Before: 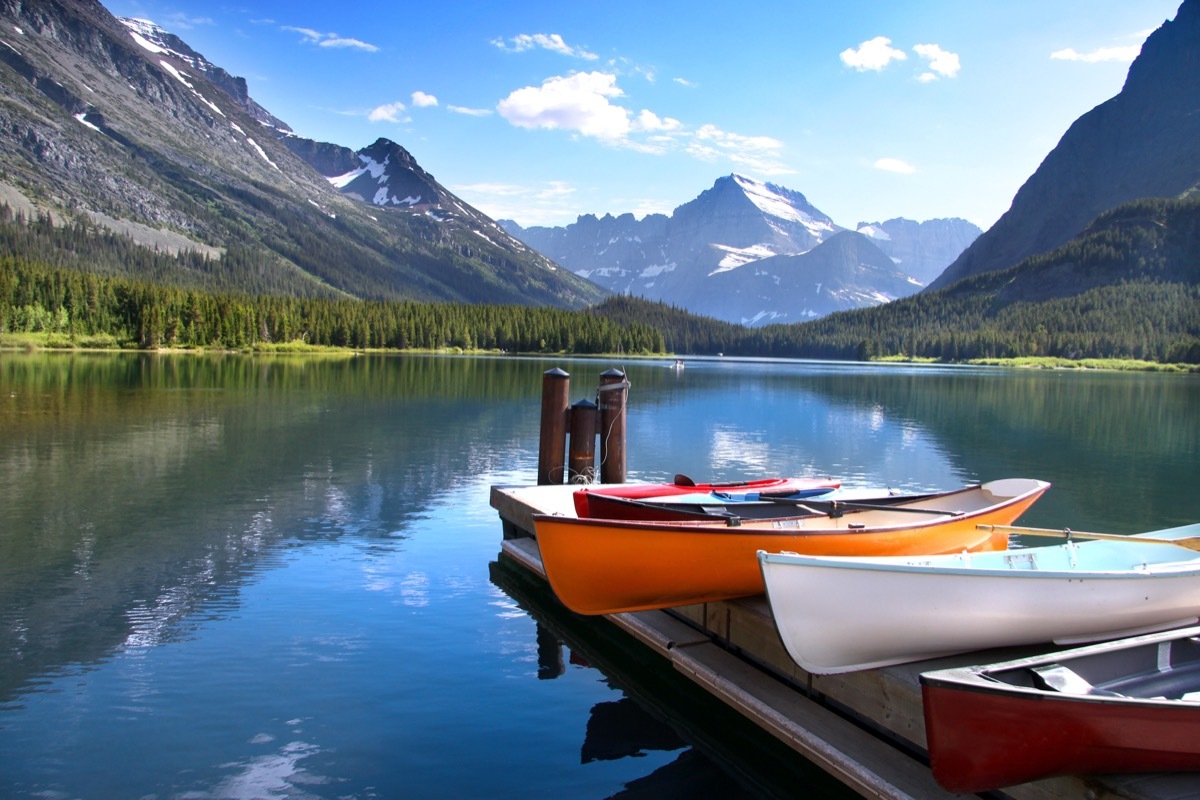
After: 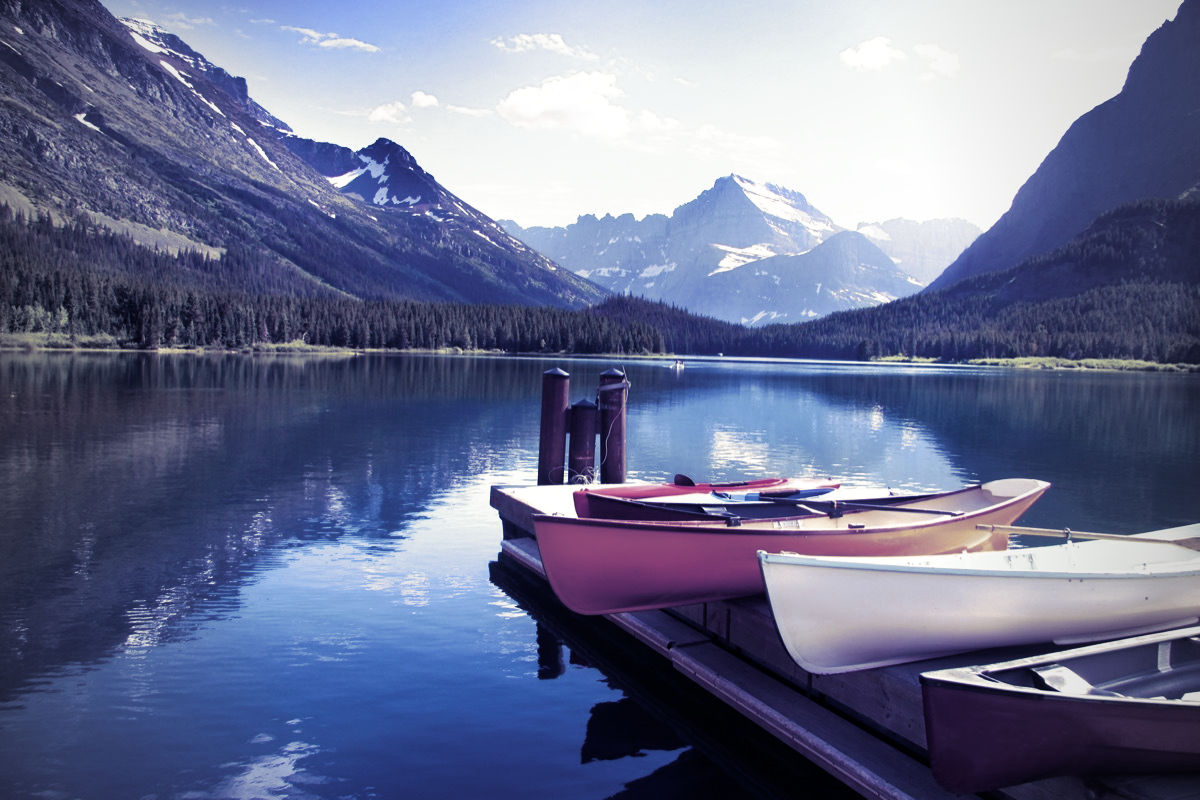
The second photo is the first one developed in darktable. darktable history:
vignetting #1: fall-off start 97%, fall-off radius 100%, width/height ratio 0.609, unbound false
bloom #2: size 23.29%, threshold 98.39%, strength 8.43%
velvia #2: strength 79.52%, mid-tones bias 0.956
lowlight vision #2: transition x [0, 0.2, 0.4, 0.6, 0.8, 1], transition y [0.885, 1.147, 0.665, 0.426, 0.396, 0.347]
monochrome #1: a 39.9, b -11.51, size 0.5
velvia #1: strength 67.07%, mid-tones bias 0.972
split-toning #1: shadows › hue 242.67°, shadows › saturation 0.733, highlights › hue 0°, highlights › saturation 0.874, balance -53.304, compress 23.79%
bloom #1: size 23.29%, threshold 98.39%, strength 8.43%
velvia: strength 67.07%, mid-tones bias 0.972
vignetting: fall-off start 97%, fall-off radius 100%, width/height ratio 0.609, unbound false
bloom: size 13.65%, threshold 98.39%, strength 4.82%
lowlight vision: transition x [0, 0.2, 0.4, 0.6, 0.8, 1], transition y [0.907, 0.966, 1.002, 0.609, 0.398, 0.347]
split-toning: shadows › hue 242.67°, shadows › saturation 0.733, highlights › hue 45.33°, highlights › saturation 0.667, balance -53.304, compress 21.15%
